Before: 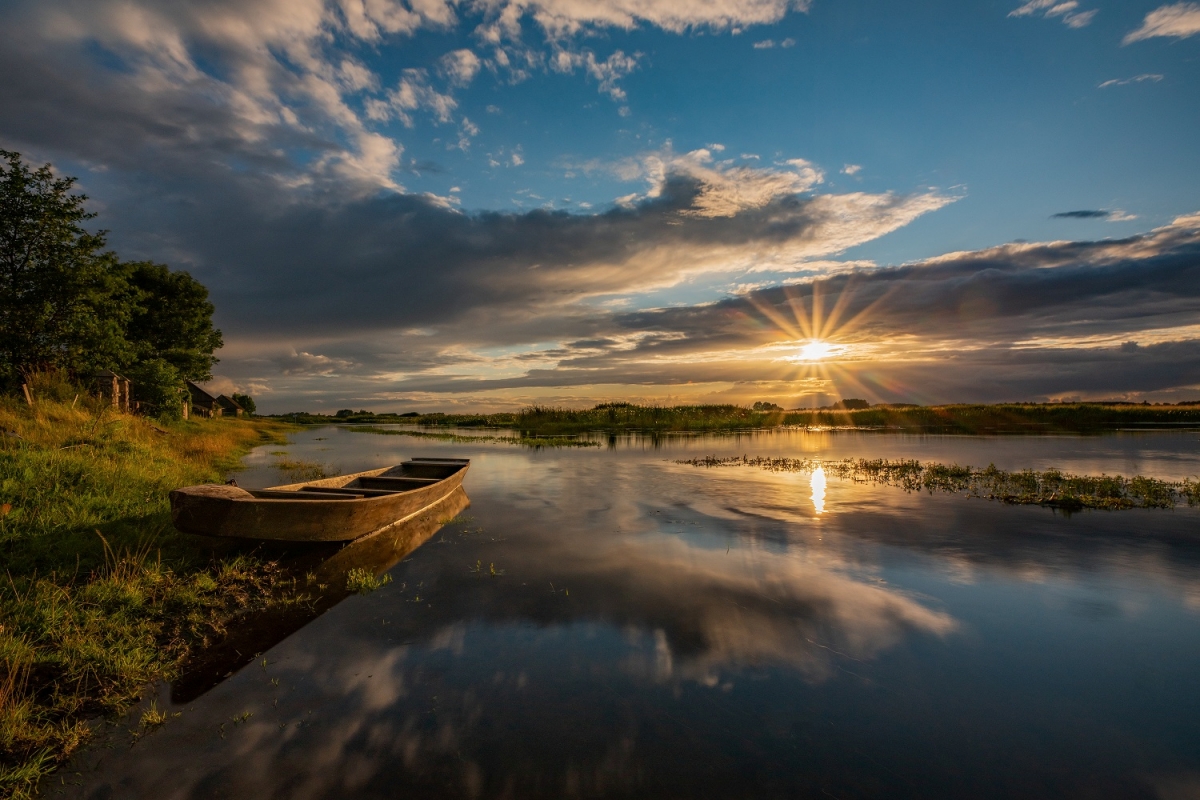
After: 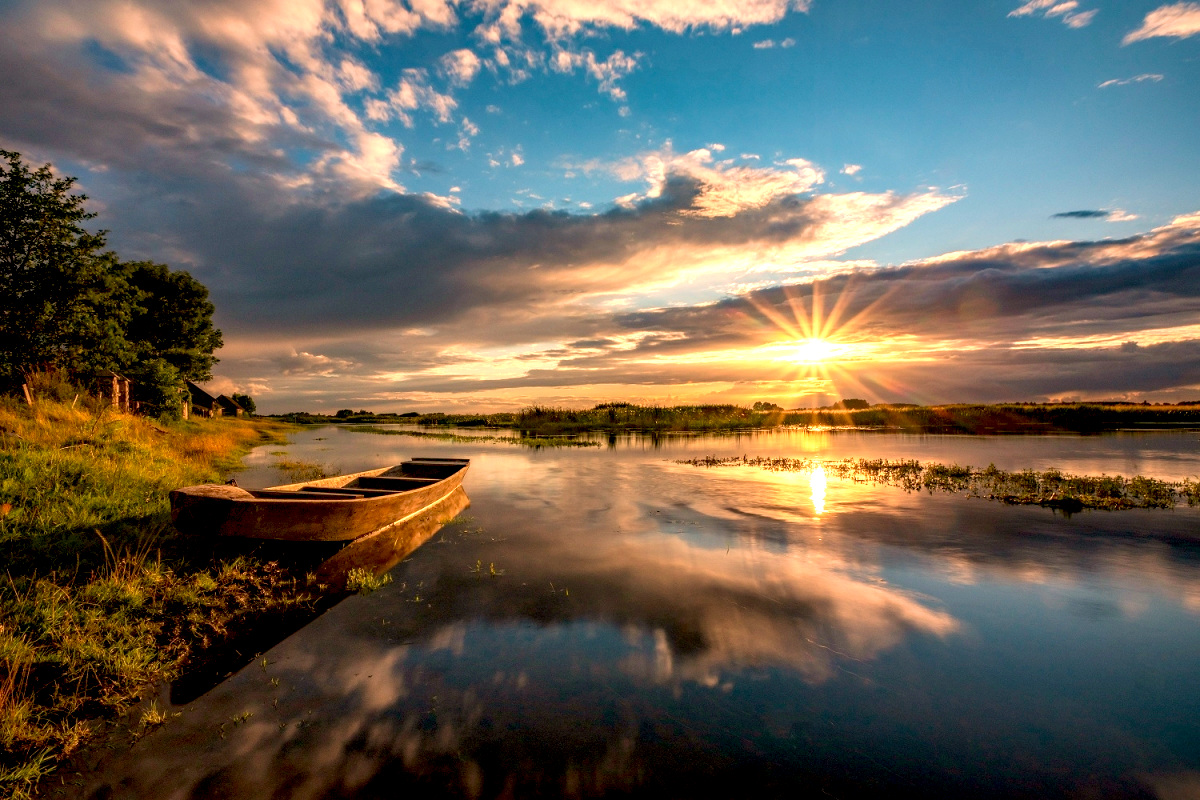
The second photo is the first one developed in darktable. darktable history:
velvia: on, module defaults
exposure: black level correction 0.008, exposure 0.979 EV, compensate highlight preservation false
white balance: red 1.127, blue 0.943
